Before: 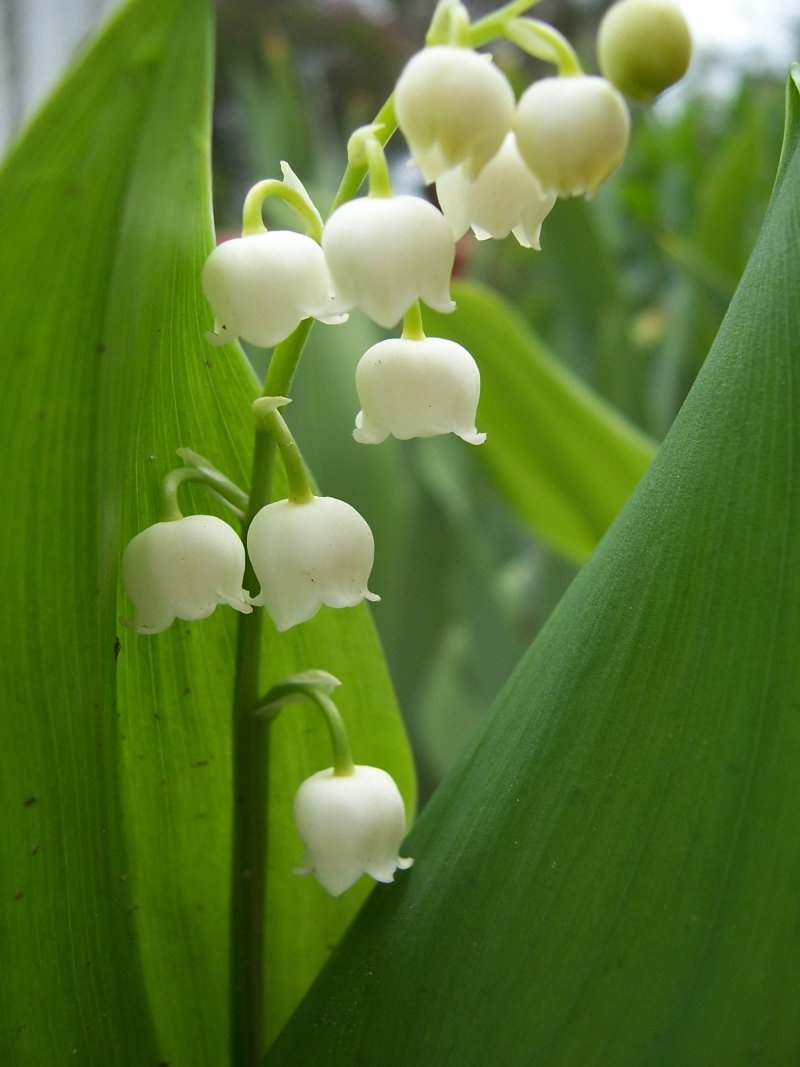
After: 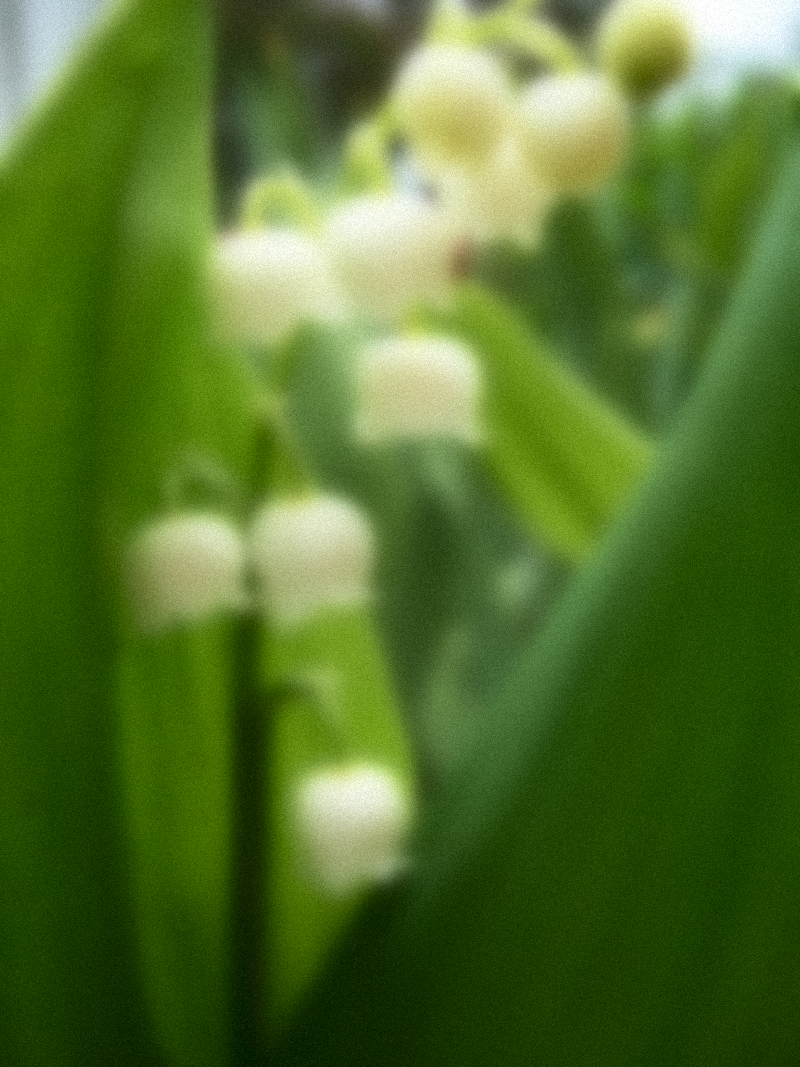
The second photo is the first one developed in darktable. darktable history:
contrast brightness saturation: contrast 0.28
lowpass: on, module defaults
grain: mid-tones bias 0%
velvia: on, module defaults
